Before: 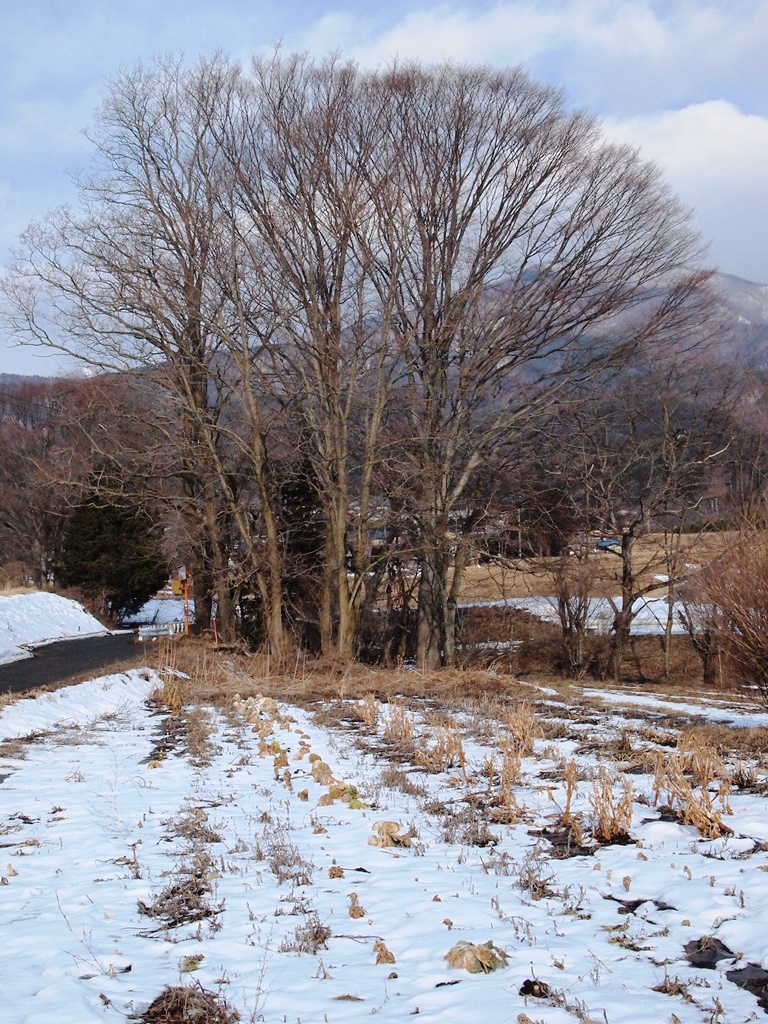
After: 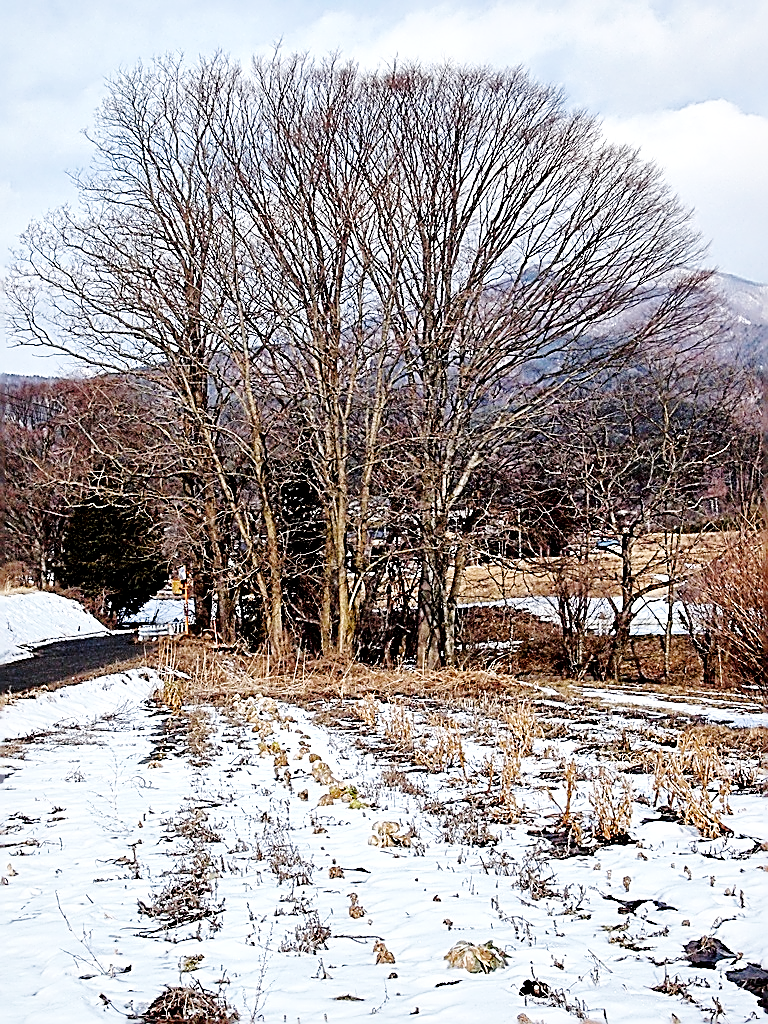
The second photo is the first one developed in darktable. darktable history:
base curve: curves: ch0 [(0, 0) (0.028, 0.03) (0.121, 0.232) (0.46, 0.748) (0.859, 0.968) (1, 1)], preserve colors none
exposure: black level correction 0.01, exposure 0.014 EV, compensate highlight preservation false
local contrast: mode bilateral grid, contrast 20, coarseness 50, detail 179%, midtone range 0.2
sharpen: amount 2
